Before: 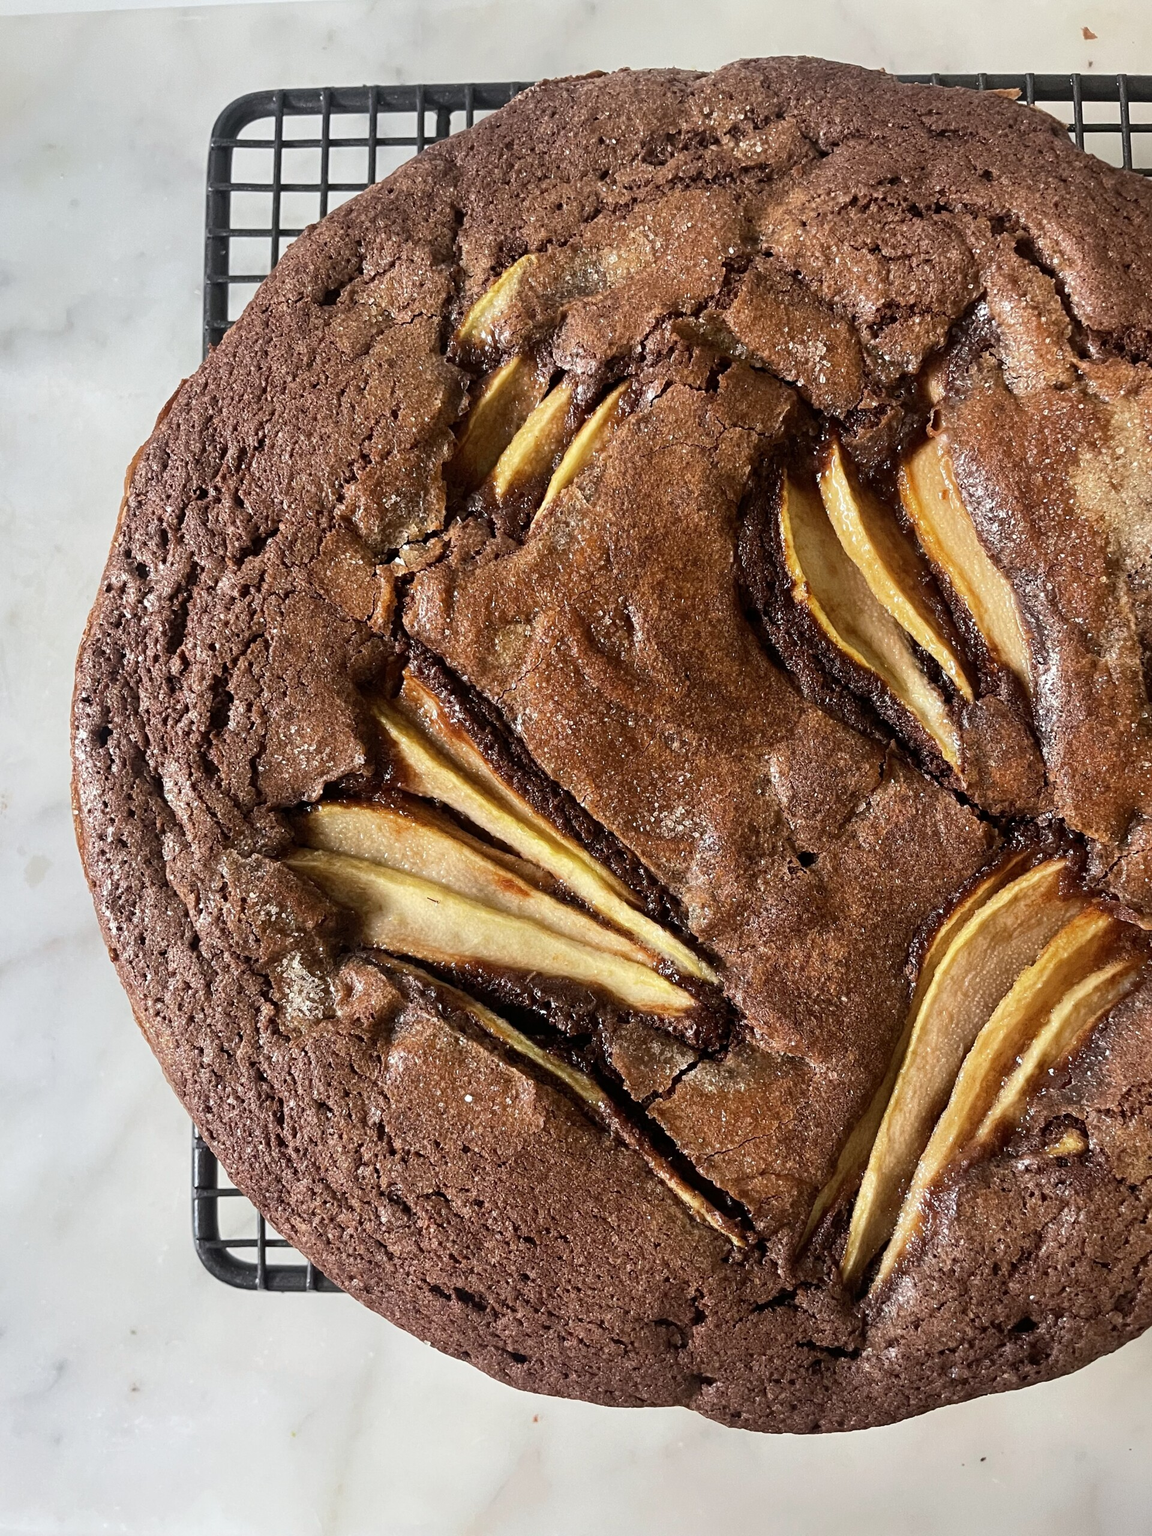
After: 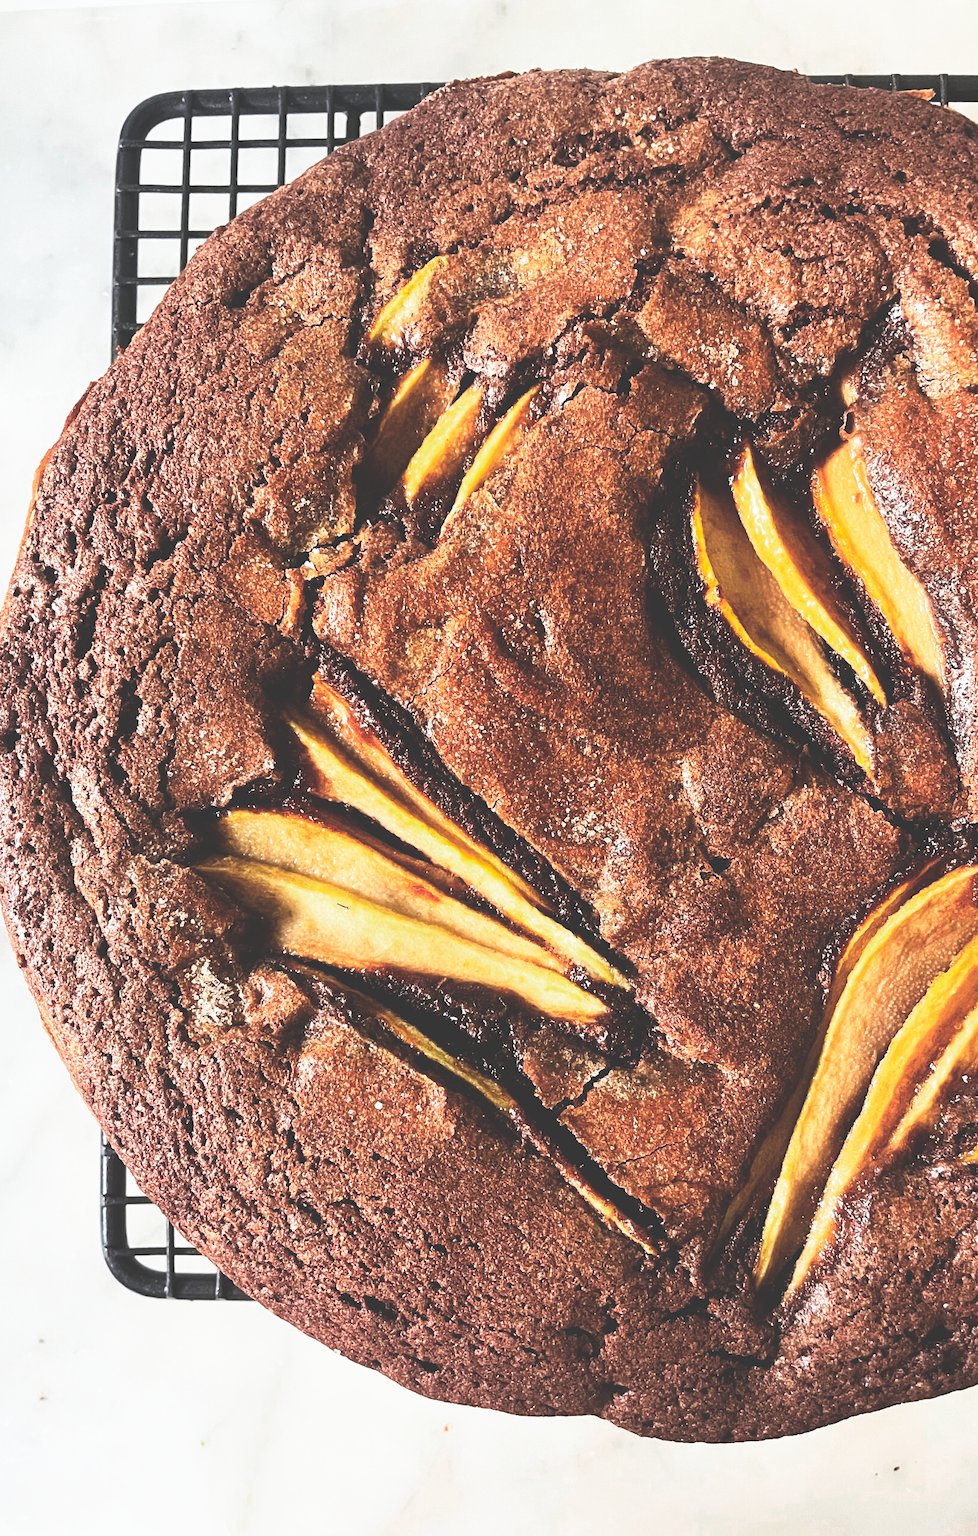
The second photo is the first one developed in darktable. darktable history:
crop: left 8.026%, right 7.374%
color balance: on, module defaults
color zones: curves: ch0 [(0, 0.465) (0.092, 0.596) (0.289, 0.464) (0.429, 0.453) (0.571, 0.464) (0.714, 0.455) (0.857, 0.462) (1, 0.465)]
base curve: curves: ch0 [(0, 0.036) (0.007, 0.037) (0.604, 0.887) (1, 1)], preserve colors none
